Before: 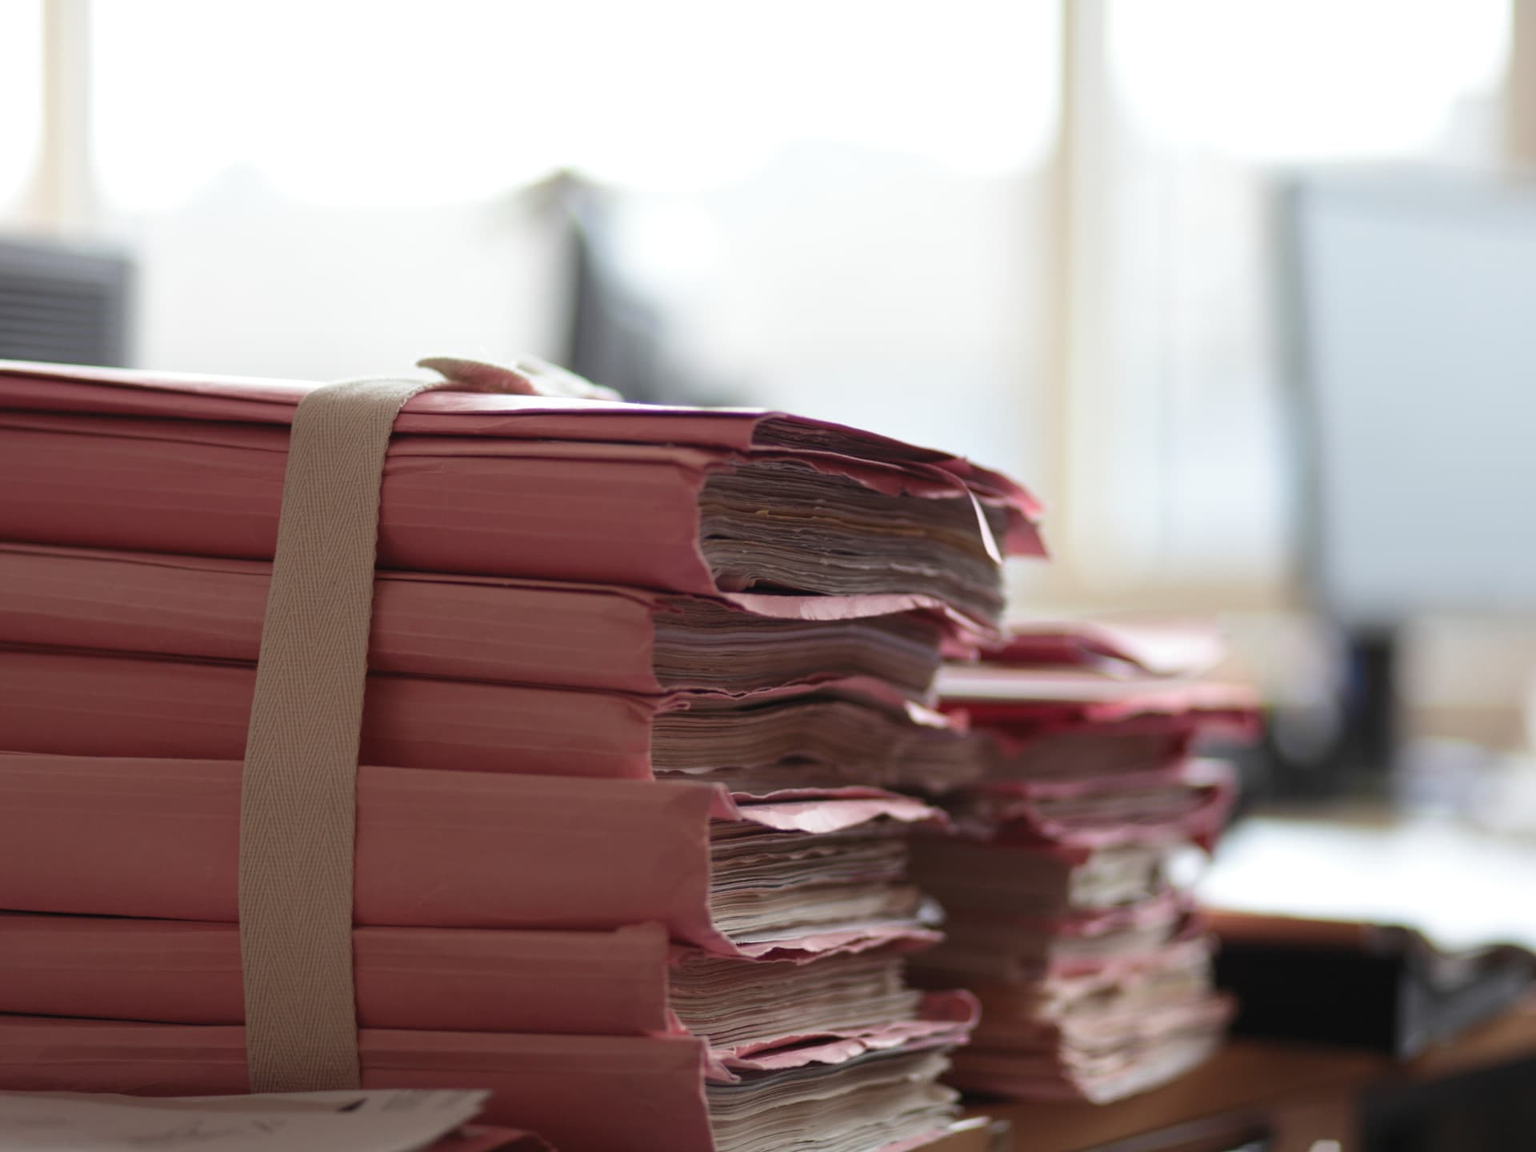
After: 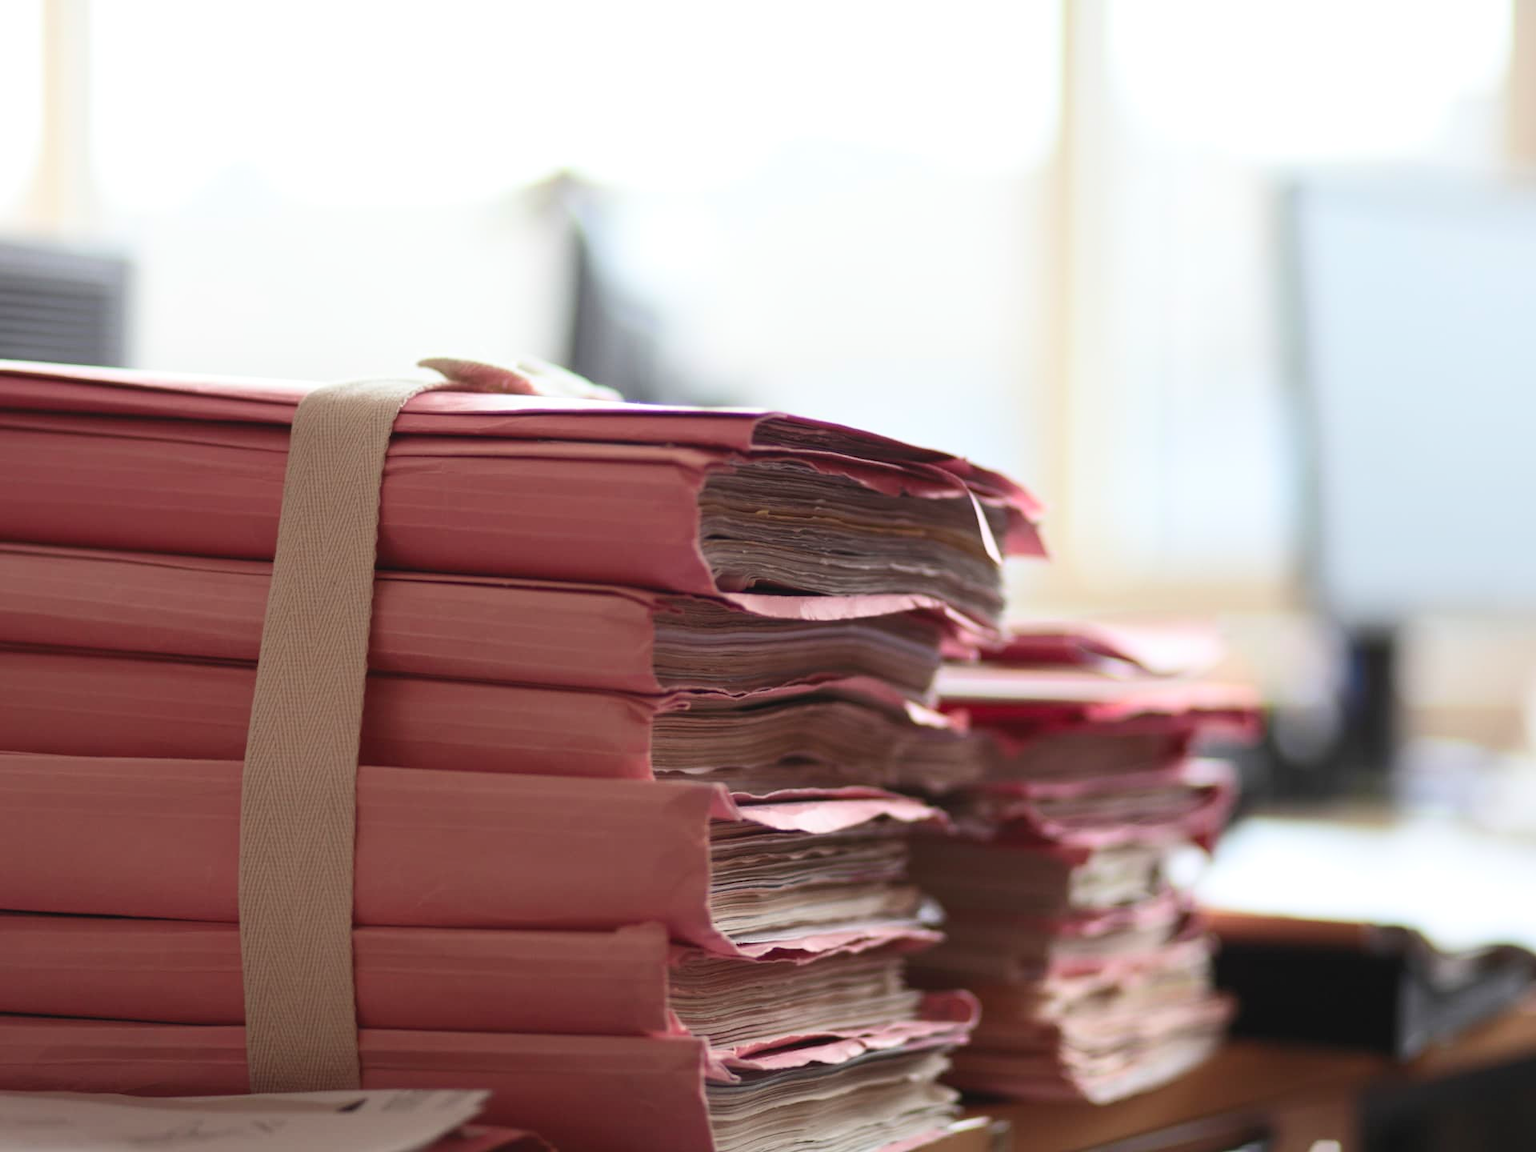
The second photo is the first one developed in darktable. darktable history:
rotate and perspective: automatic cropping original format, crop left 0, crop top 0
contrast brightness saturation: contrast 0.2, brightness 0.16, saturation 0.22
